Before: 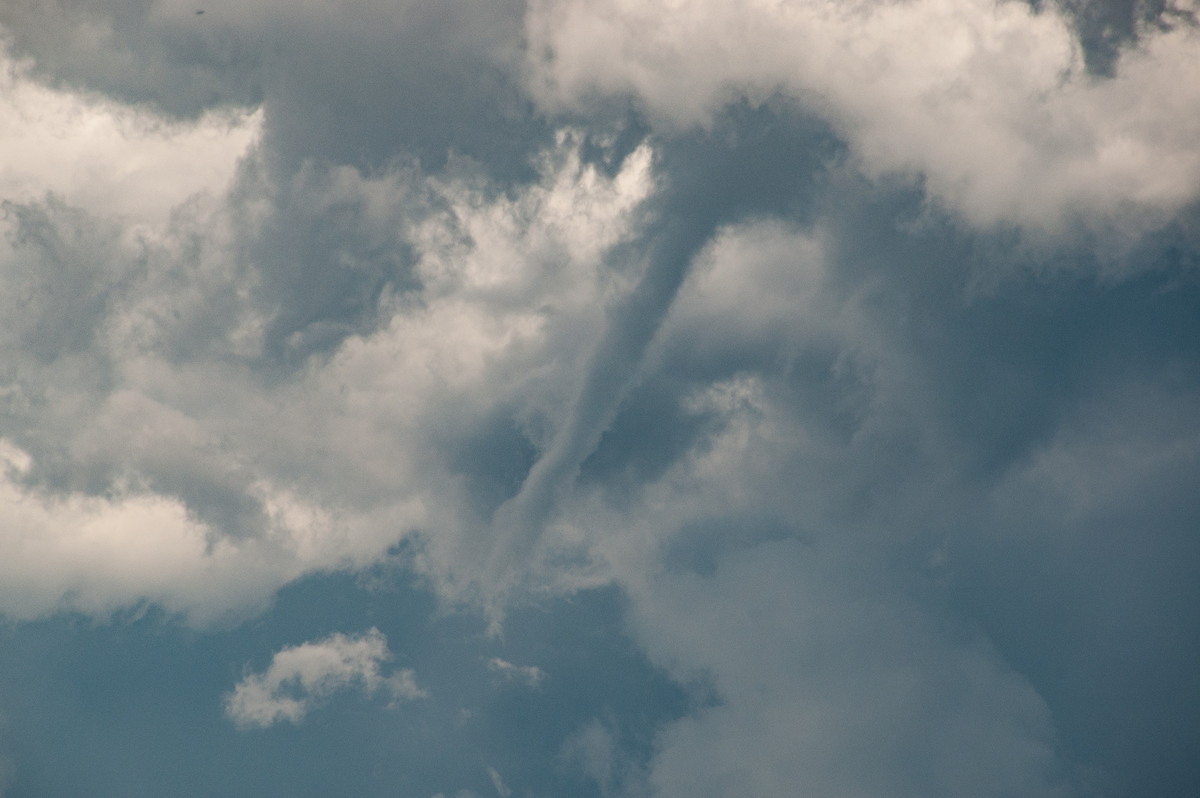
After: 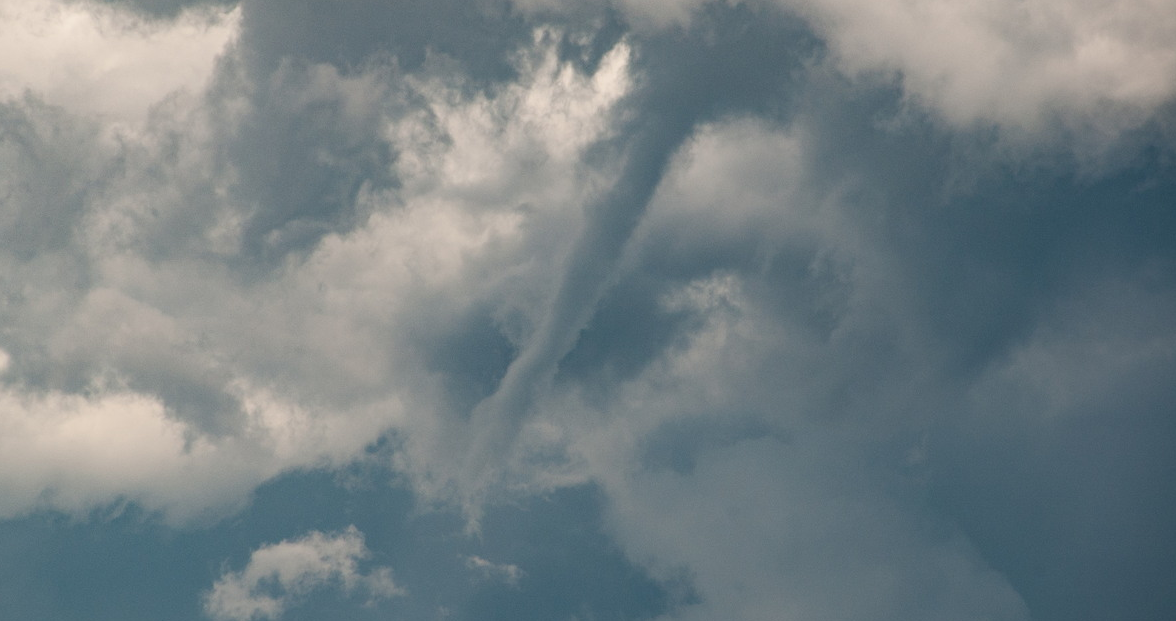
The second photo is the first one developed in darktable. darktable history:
crop and rotate: left 1.863%, top 12.799%, right 0.136%, bottom 9.378%
